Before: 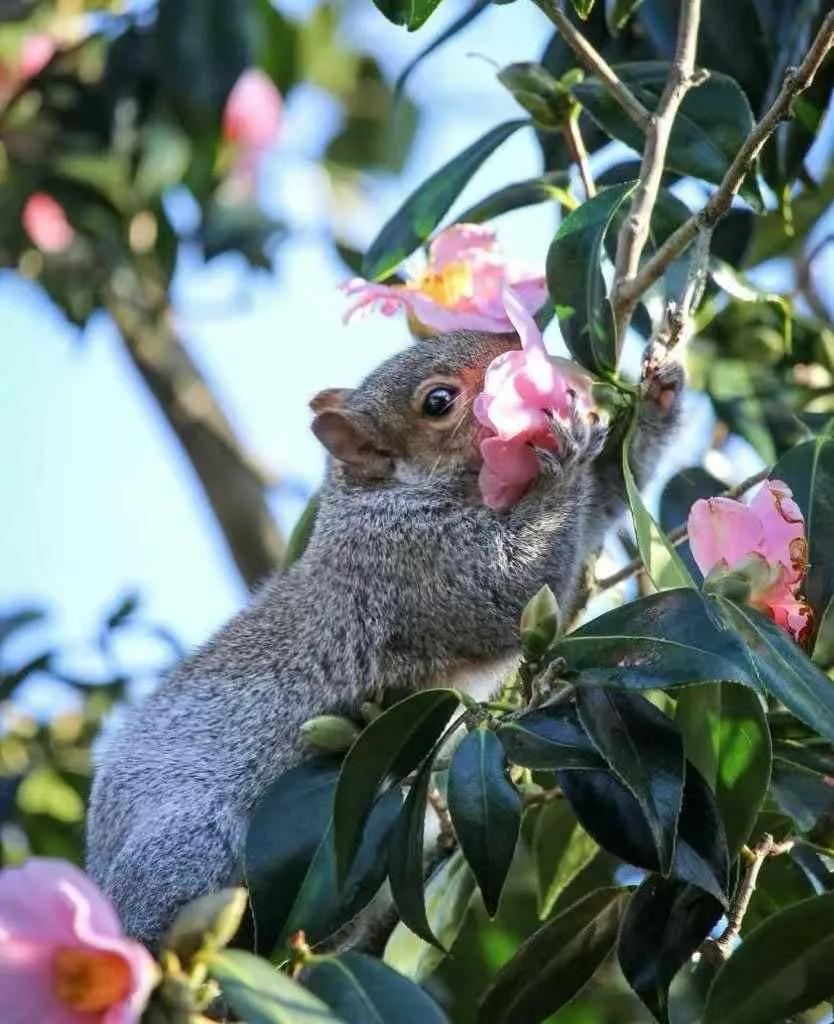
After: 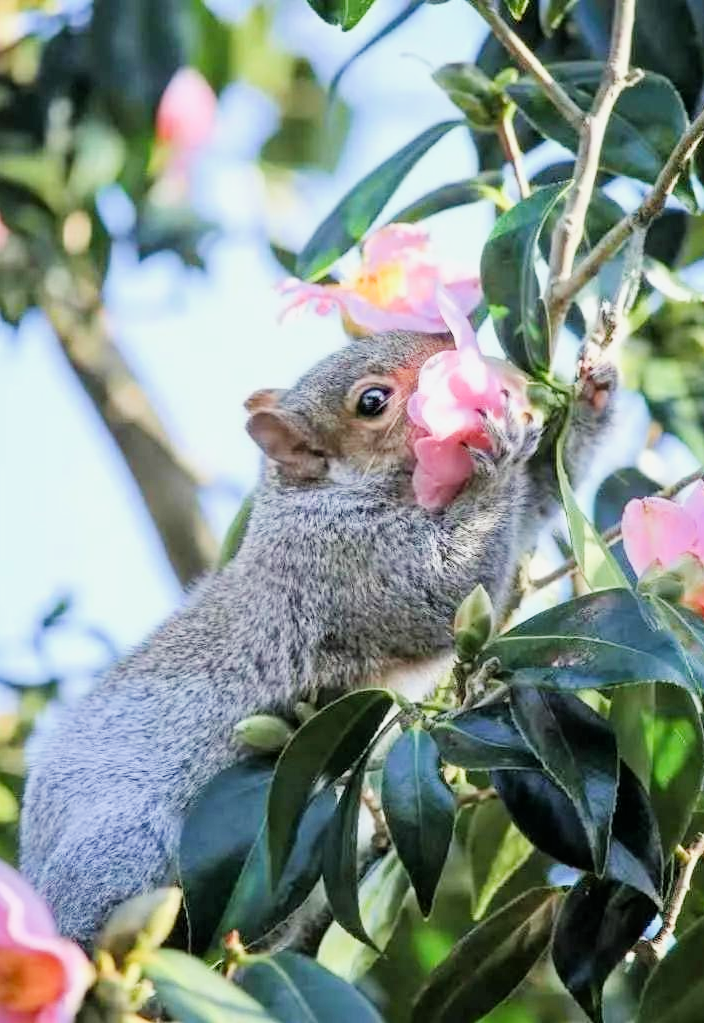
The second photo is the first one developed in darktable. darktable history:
exposure: exposure 1.201 EV, compensate exposure bias true, compensate highlight preservation false
crop: left 7.996%, right 7.498%
filmic rgb: black relative exposure -7.65 EV, white relative exposure 4.56 EV, hardness 3.61
